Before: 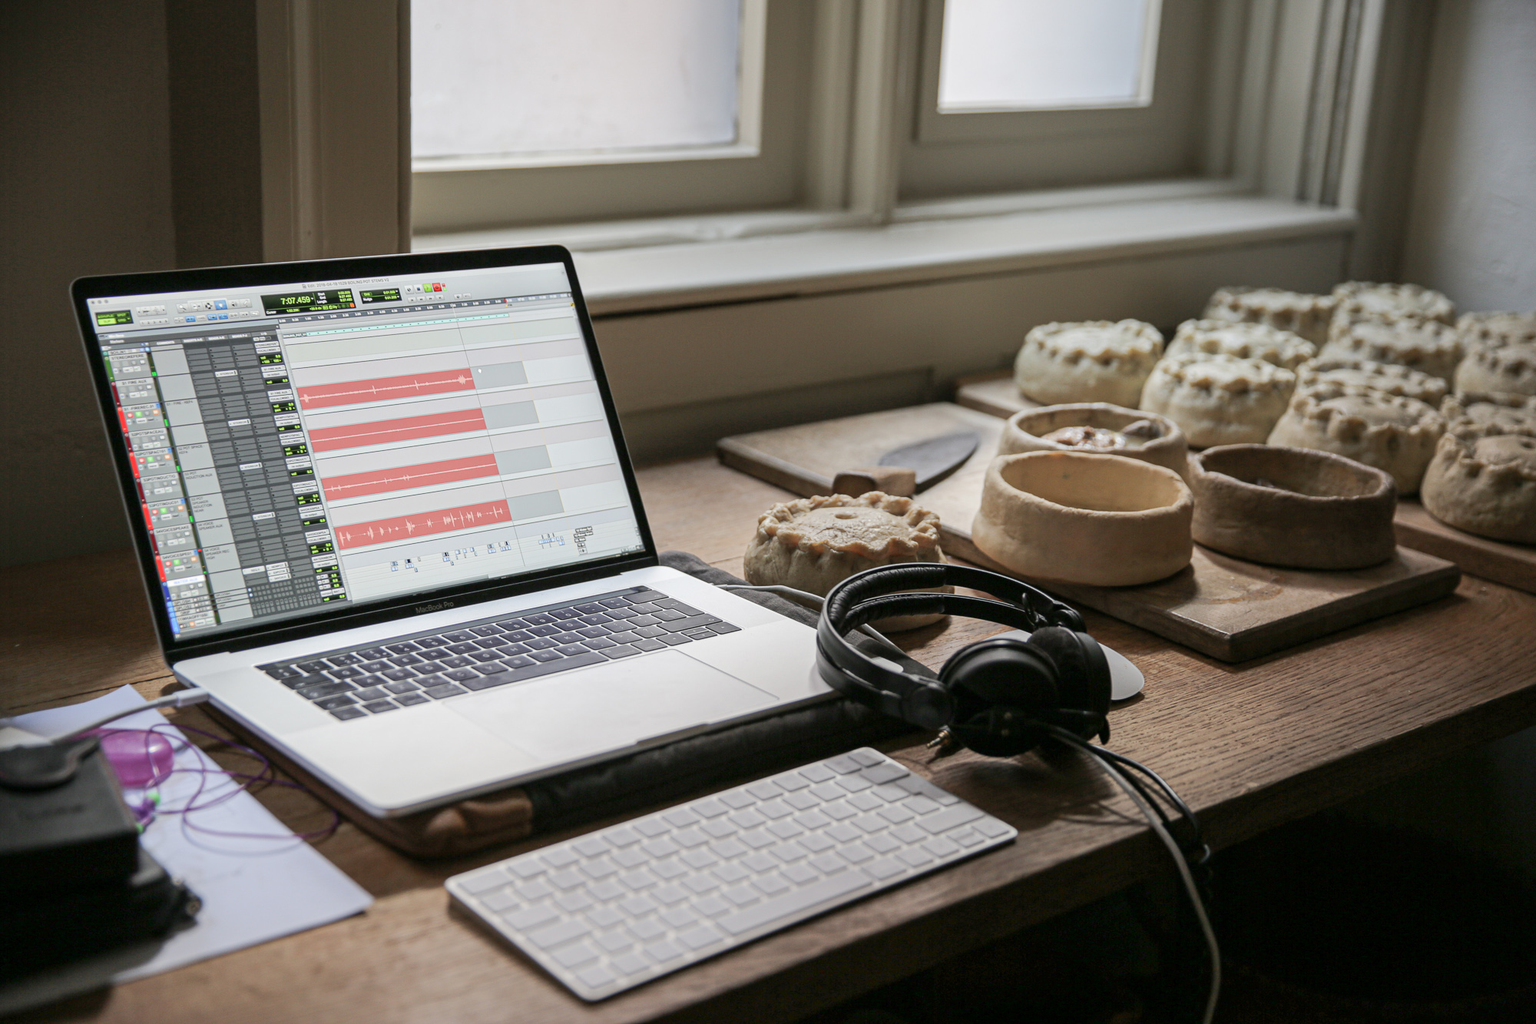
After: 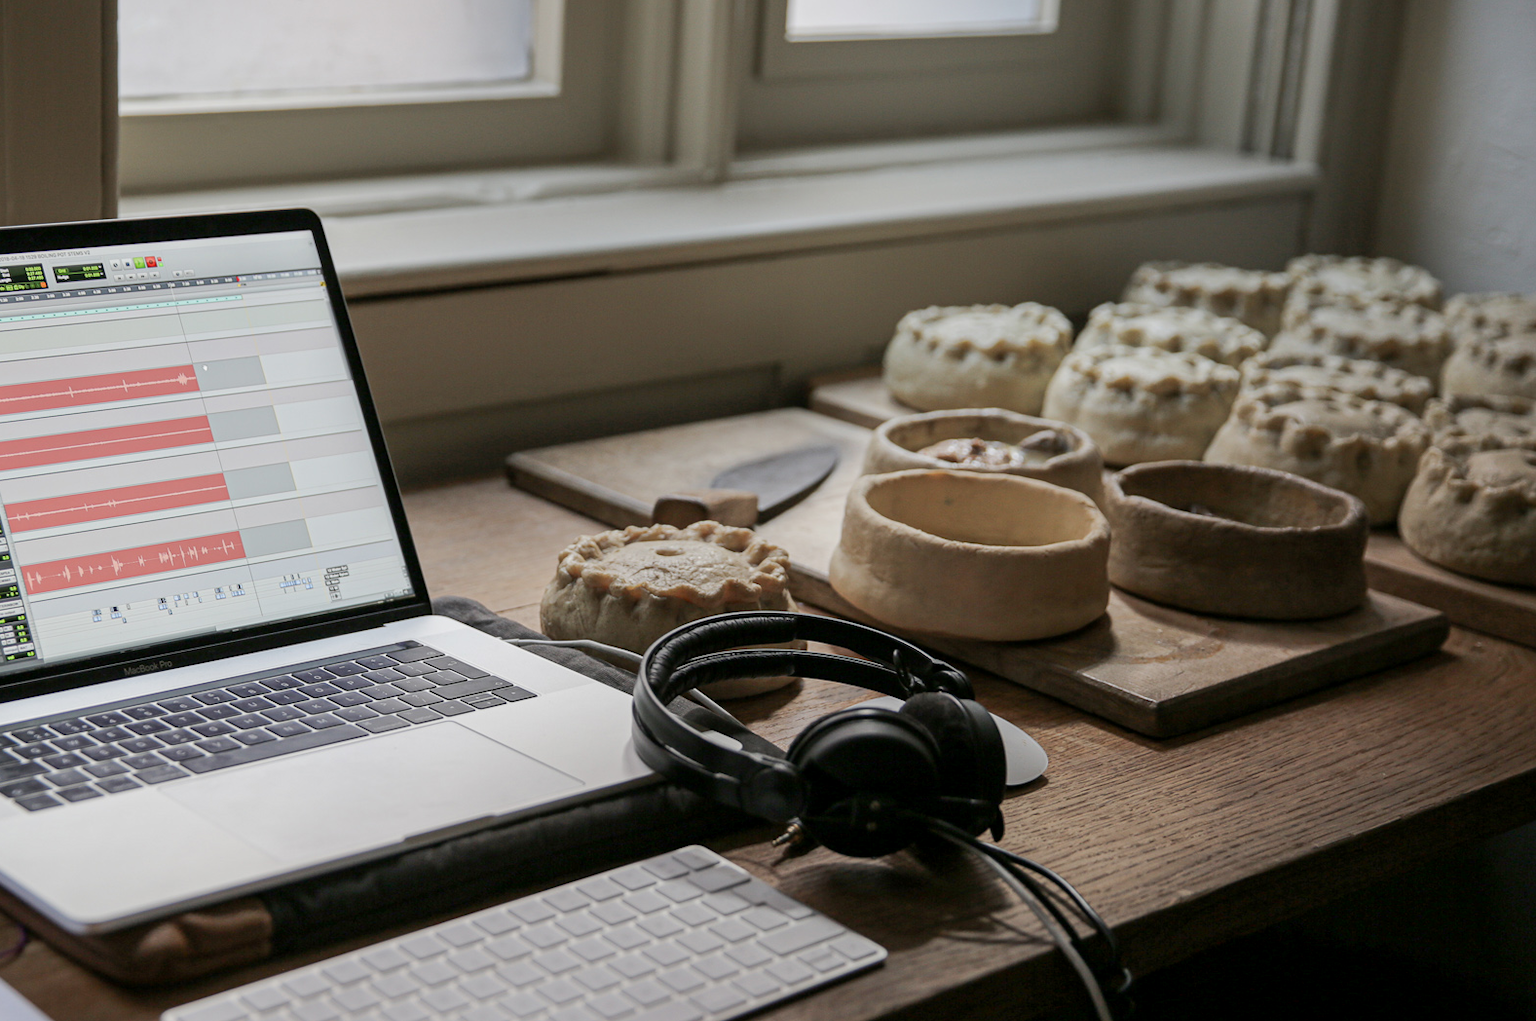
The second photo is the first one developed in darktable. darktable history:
crop and rotate: left 20.74%, top 7.912%, right 0.375%, bottom 13.378%
exposure: black level correction 0.001, exposure -0.2 EV, compensate highlight preservation false
